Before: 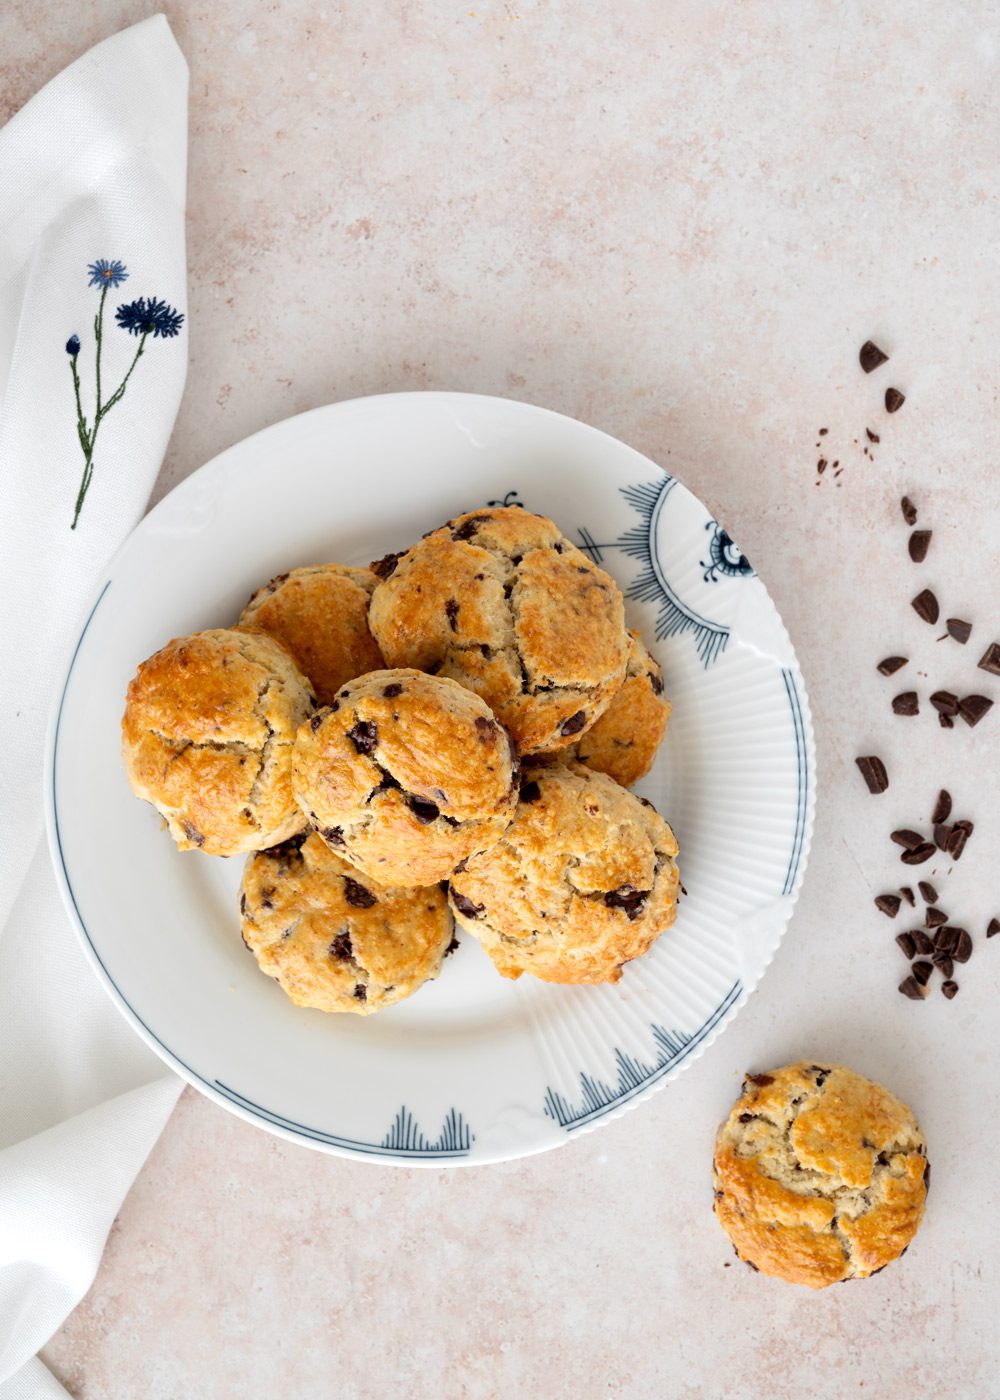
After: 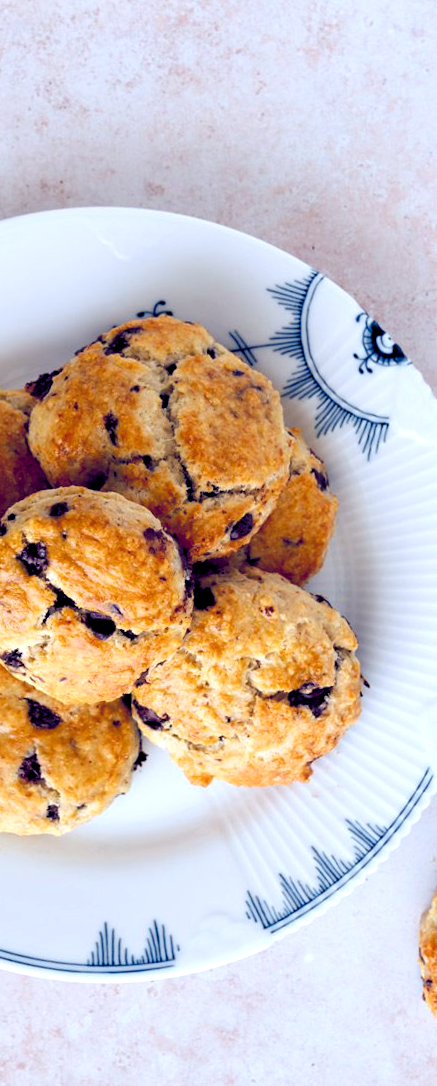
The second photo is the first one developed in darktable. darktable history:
color balance rgb: shadows lift › luminance -41.13%, shadows lift › chroma 14.13%, shadows lift › hue 260°, power › luminance -3.76%, power › chroma 0.56%, power › hue 40.37°, highlights gain › luminance 16.81%, highlights gain › chroma 2.94%, highlights gain › hue 260°, global offset › luminance -0.29%, global offset › chroma 0.31%, global offset › hue 260°, perceptual saturation grading › global saturation 20%, perceptual saturation grading › highlights -13.92%, perceptual saturation grading › shadows 50%
color correction: highlights a* -0.137, highlights b* -5.91, shadows a* -0.137, shadows b* -0.137
crop: left 33.452%, top 6.025%, right 23.155%
rotate and perspective: rotation -5°, crop left 0.05, crop right 0.952, crop top 0.11, crop bottom 0.89
